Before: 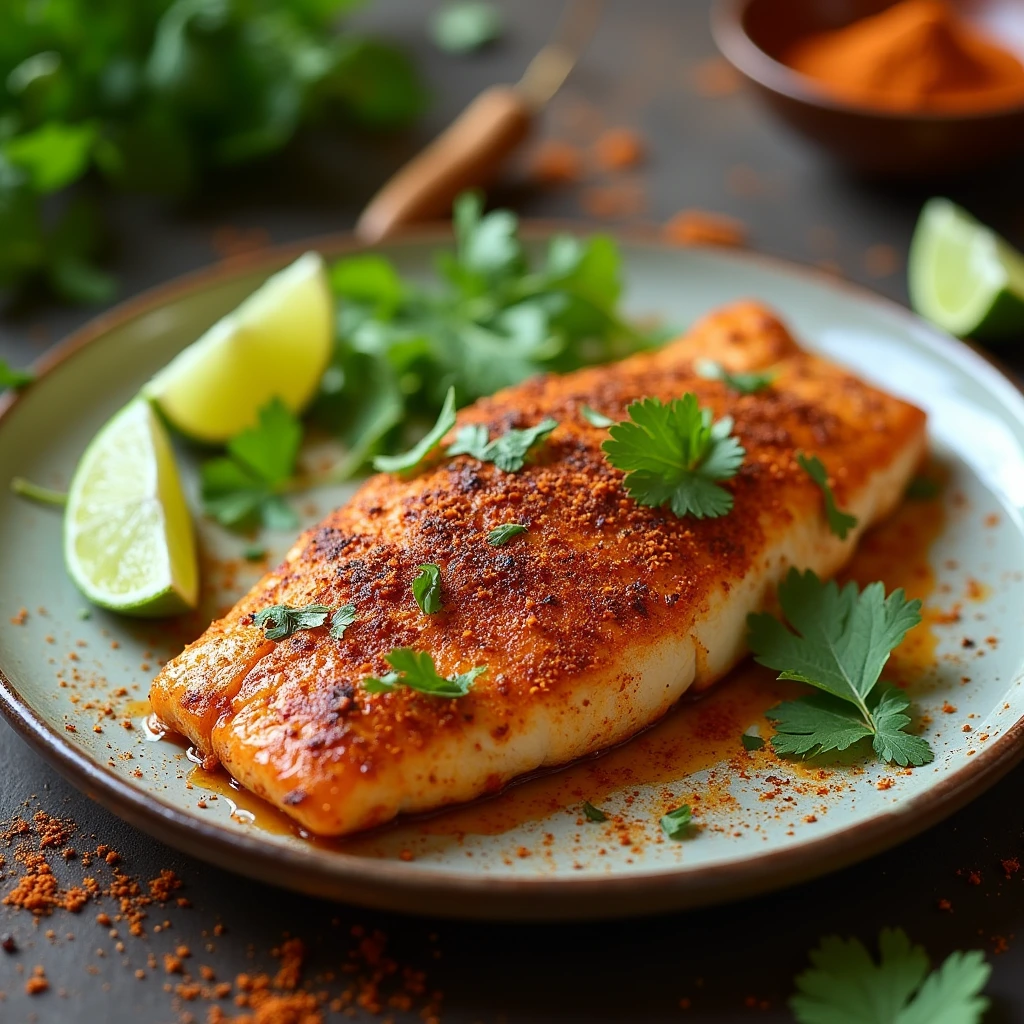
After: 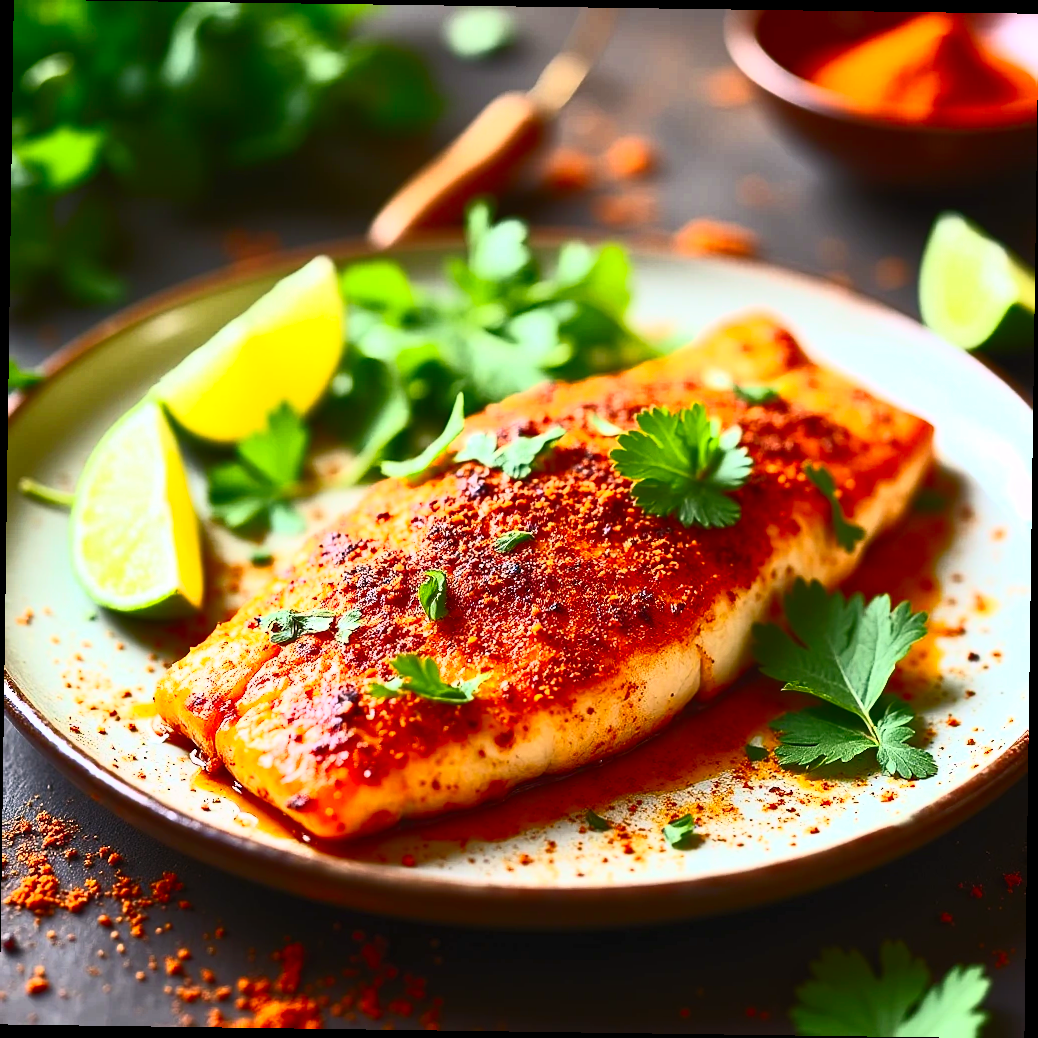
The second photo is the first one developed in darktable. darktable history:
color calibration: illuminant custom, x 0.348, y 0.366, temperature 4940.58 K
rotate and perspective: rotation 0.8°, automatic cropping off
contrast brightness saturation: contrast 0.83, brightness 0.59, saturation 0.59
color correction: highlights a* 3.84, highlights b* 5.07
